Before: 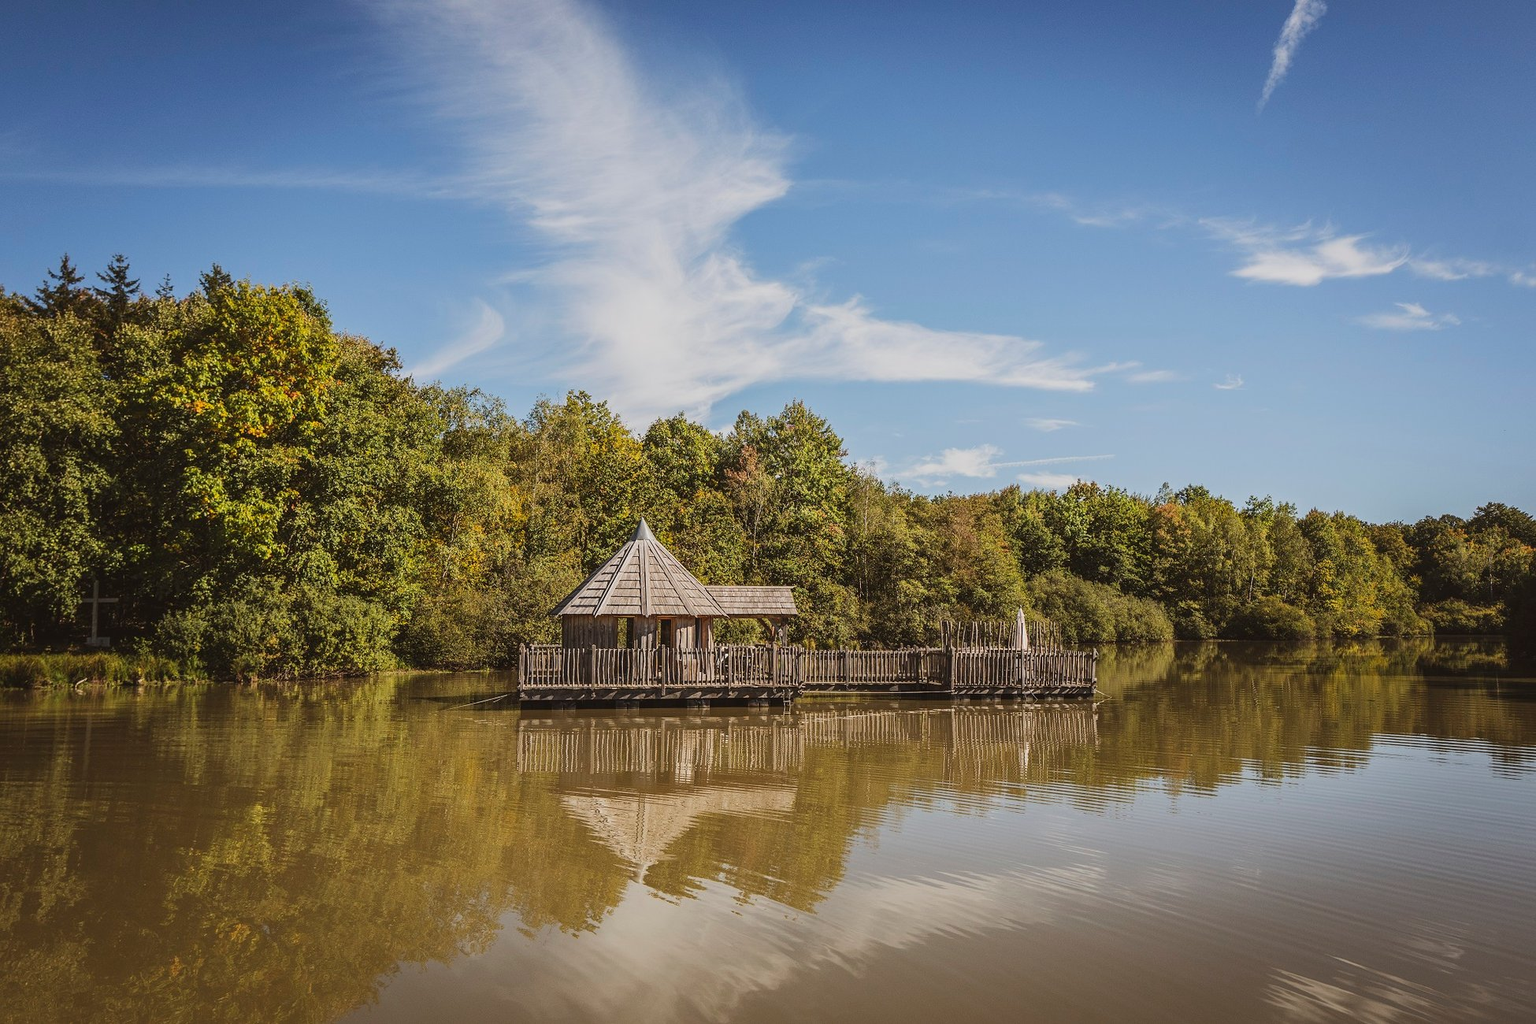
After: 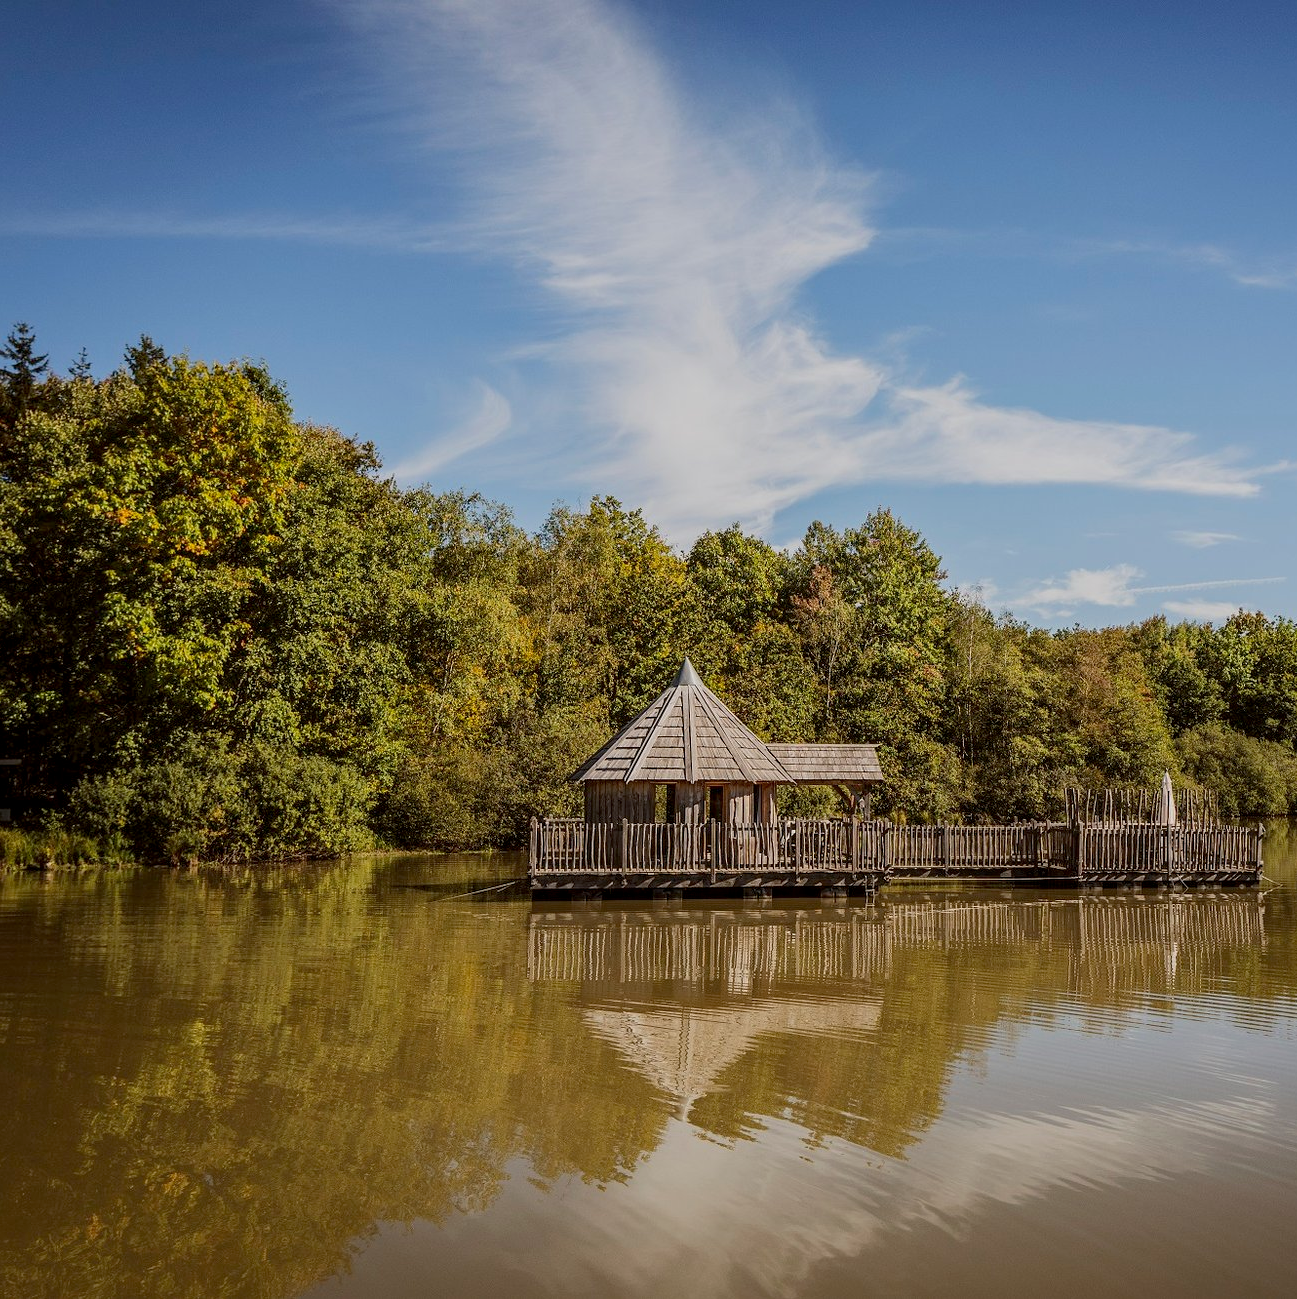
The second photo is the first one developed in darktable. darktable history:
exposure: black level correction 0.009, exposure -0.163 EV, compensate exposure bias true, compensate highlight preservation false
crop and rotate: left 6.681%, right 26.806%
